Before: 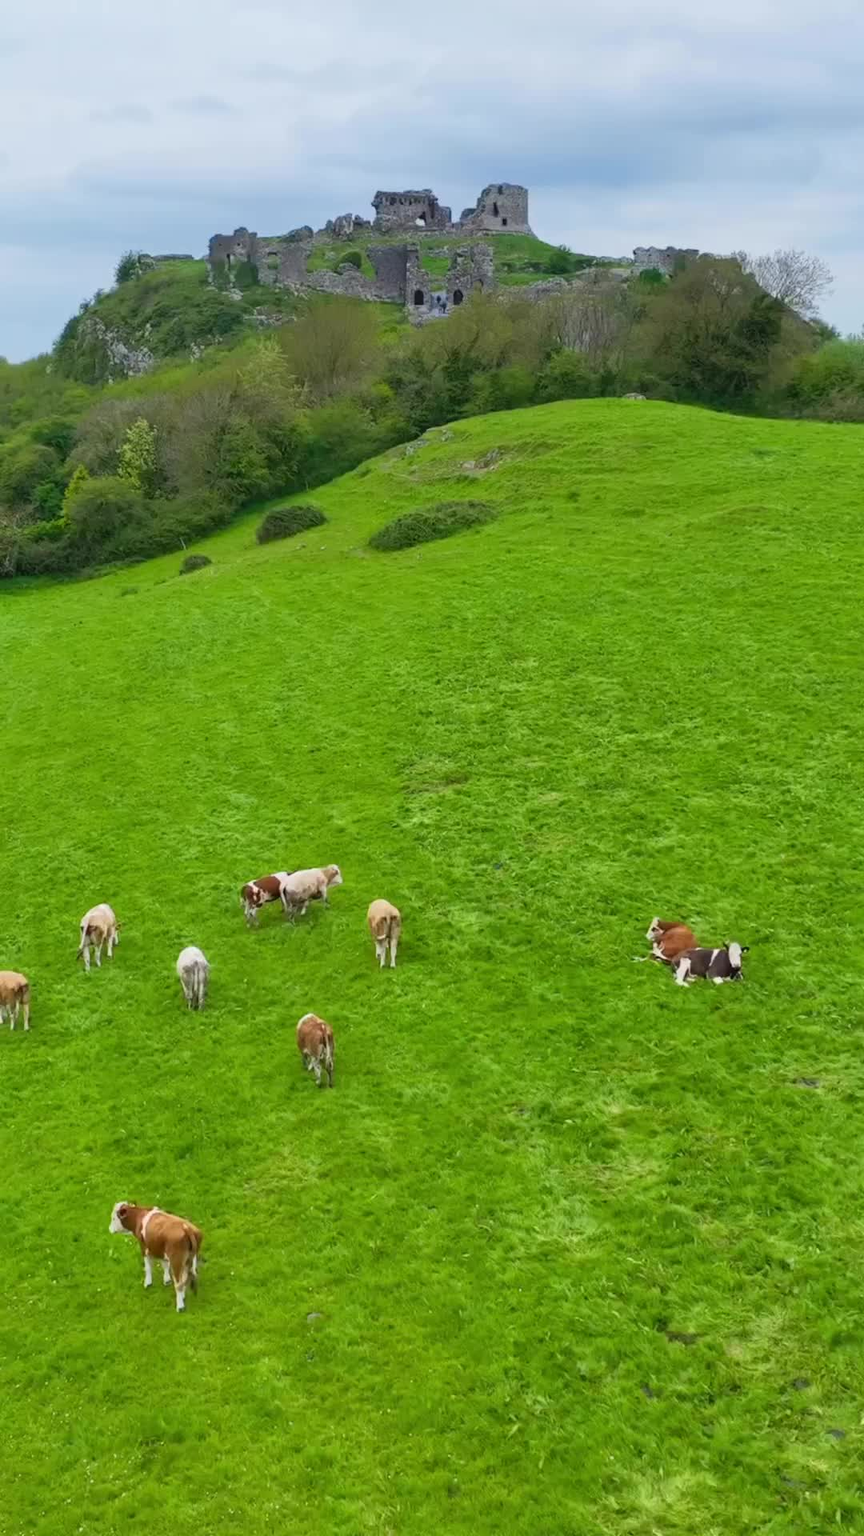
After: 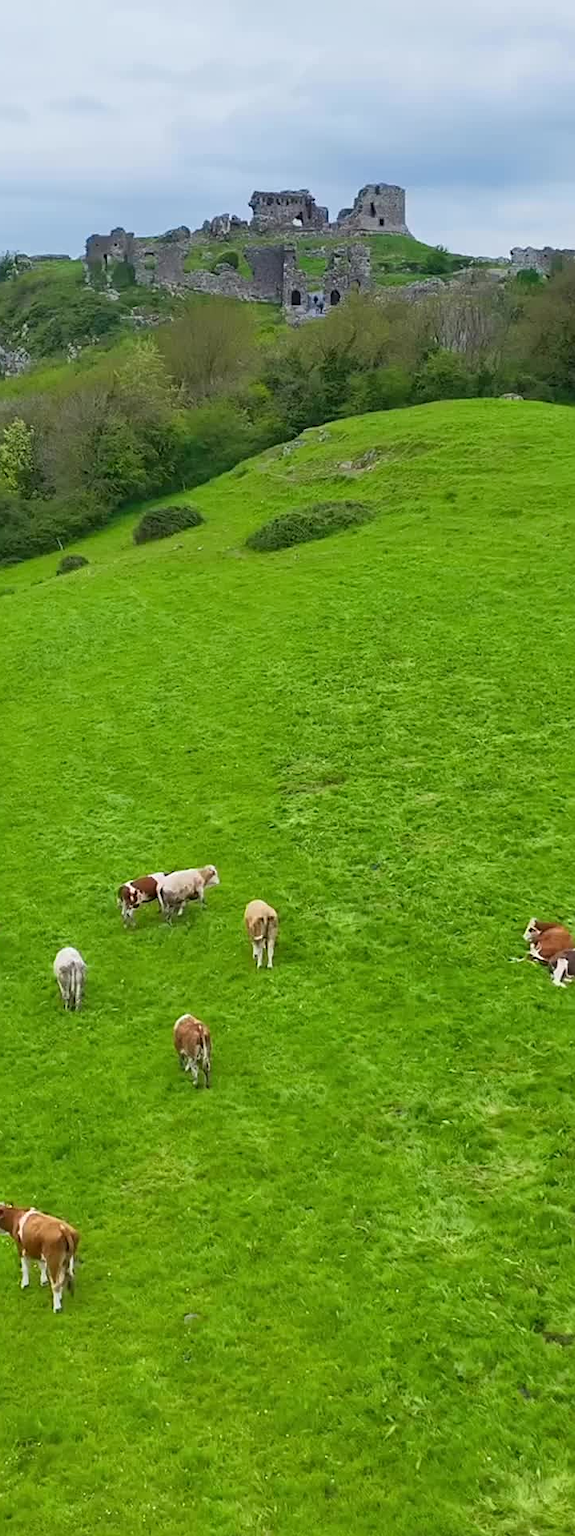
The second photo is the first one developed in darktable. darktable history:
crop and rotate: left 14.292%, right 19.041%
white balance: emerald 1
sharpen: on, module defaults
